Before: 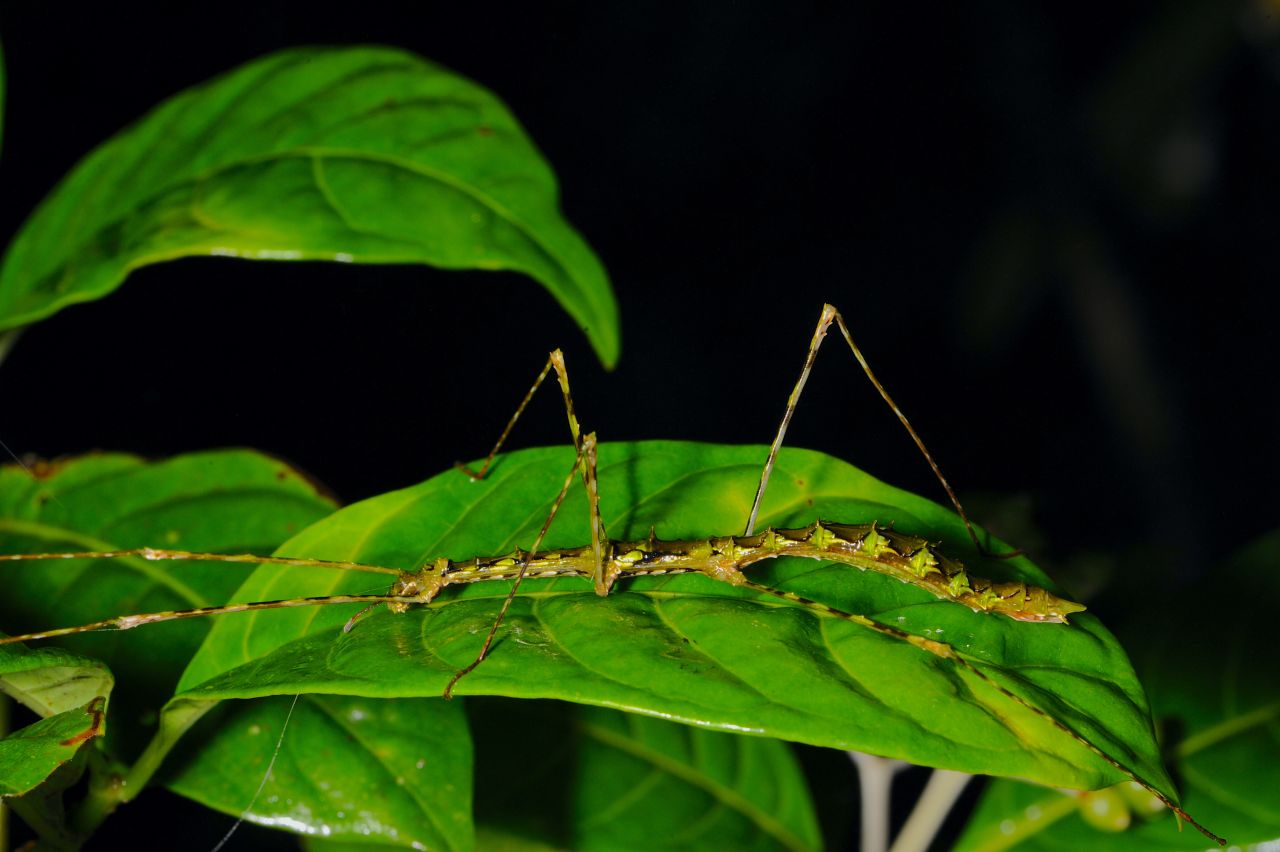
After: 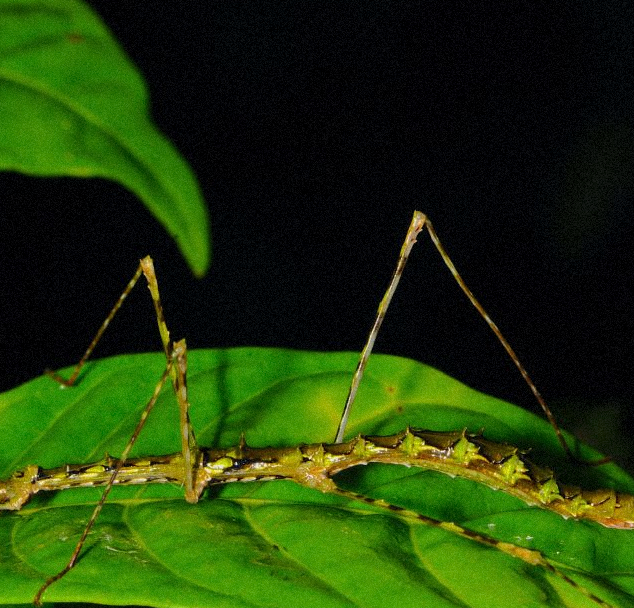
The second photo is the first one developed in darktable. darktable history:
crop: left 32.075%, top 10.976%, right 18.355%, bottom 17.596%
grain: mid-tones bias 0%
